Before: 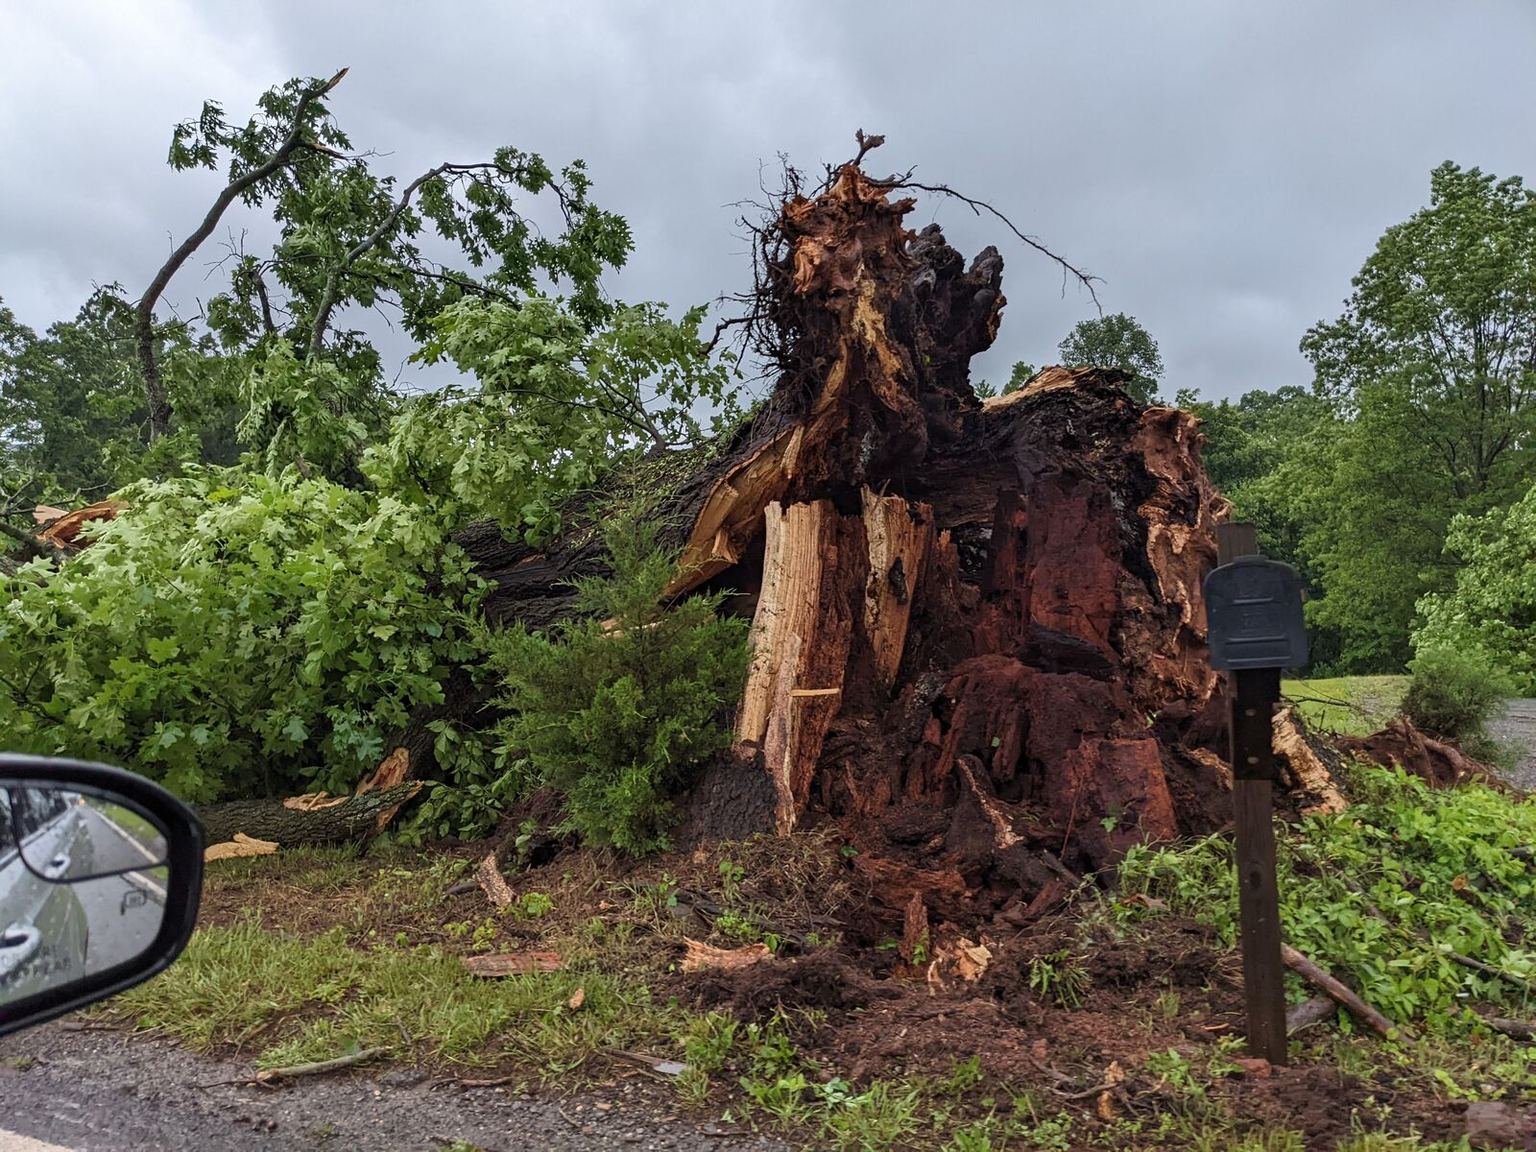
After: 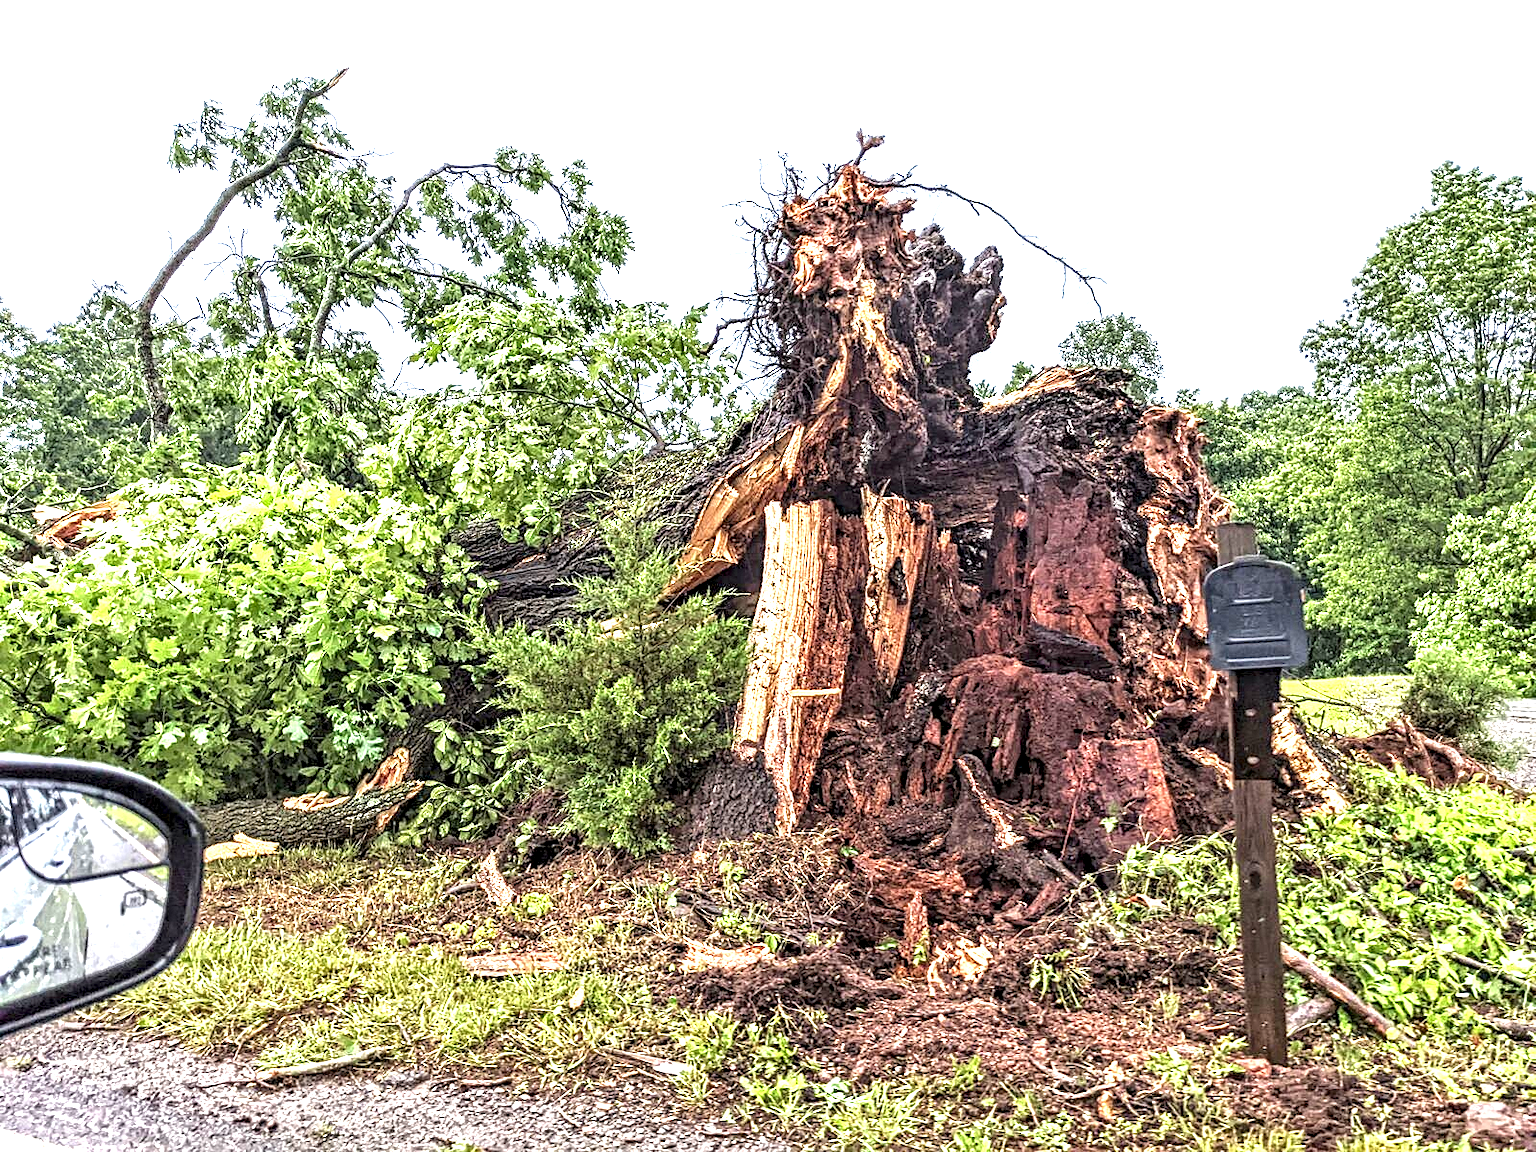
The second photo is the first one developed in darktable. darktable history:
exposure: exposure 2.003 EV, compensate highlight preservation false
local contrast: detail 130%
contrast equalizer: octaves 7, y [[0.5, 0.542, 0.583, 0.625, 0.667, 0.708], [0.5 ×6], [0.5 ×6], [0 ×6], [0 ×6]]
